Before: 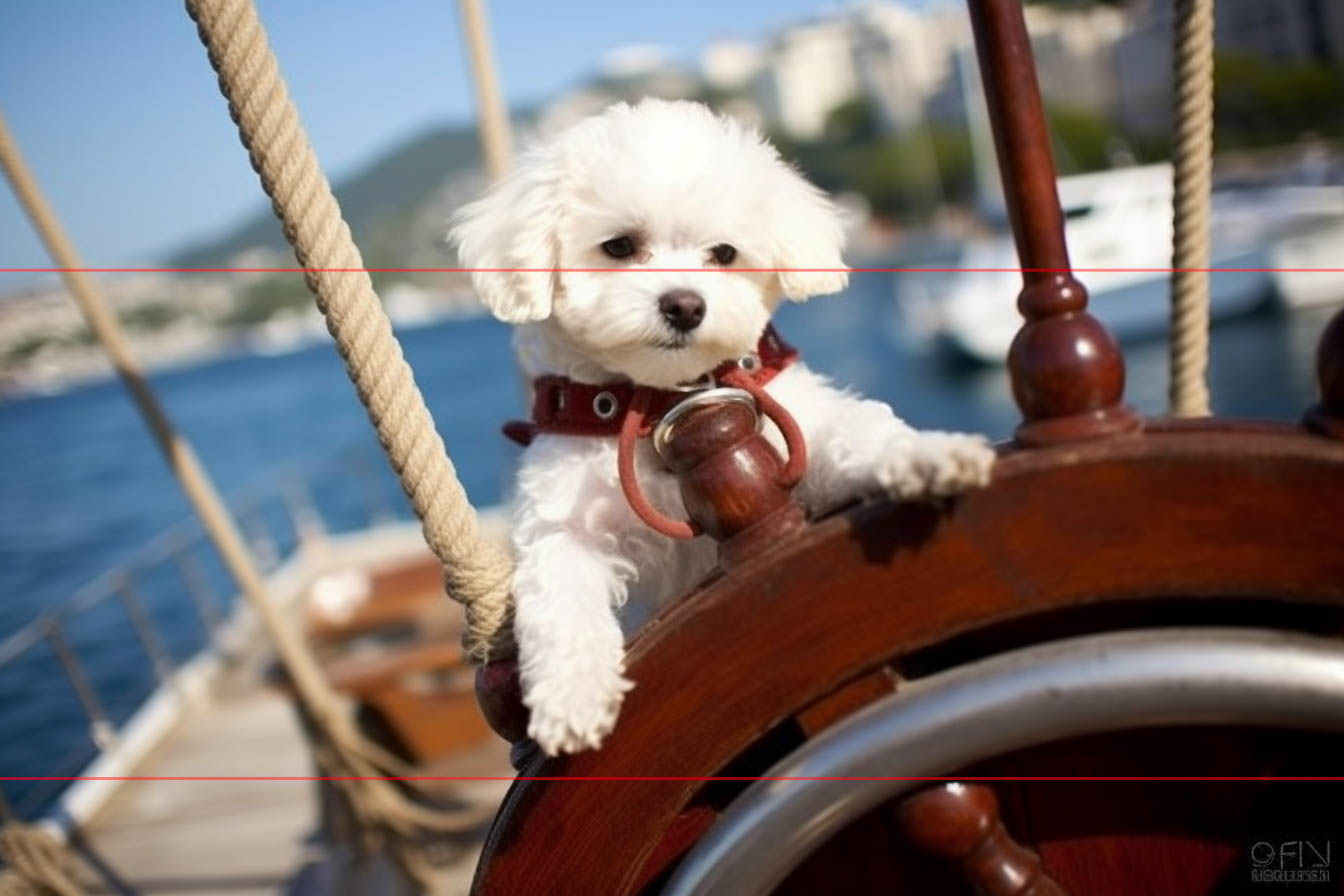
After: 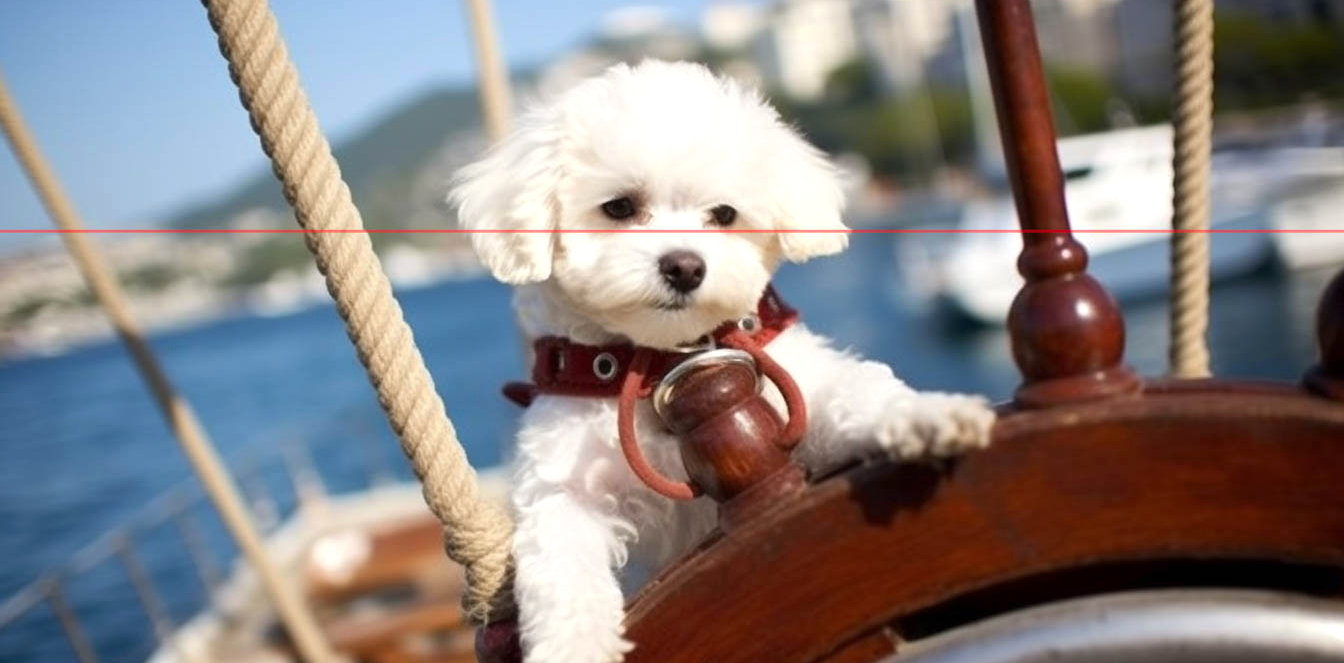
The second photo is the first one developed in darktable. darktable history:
exposure: exposure 0.129 EV, compensate highlight preservation false
crop: top 4.365%, bottom 21.616%
